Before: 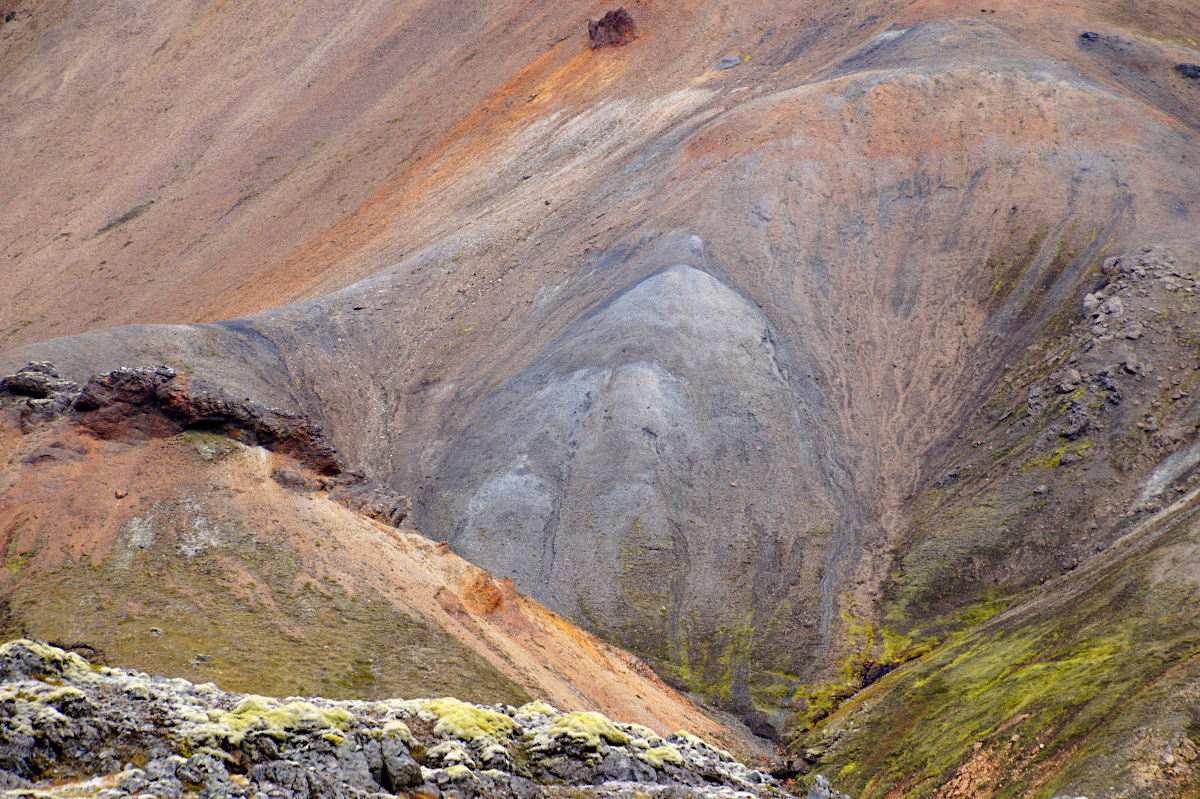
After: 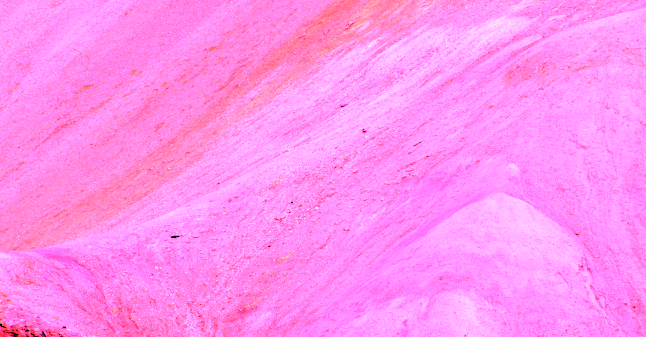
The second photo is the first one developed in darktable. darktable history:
crop: left 15.306%, top 9.065%, right 30.789%, bottom 48.638%
white balance: red 4.26, blue 1.802
